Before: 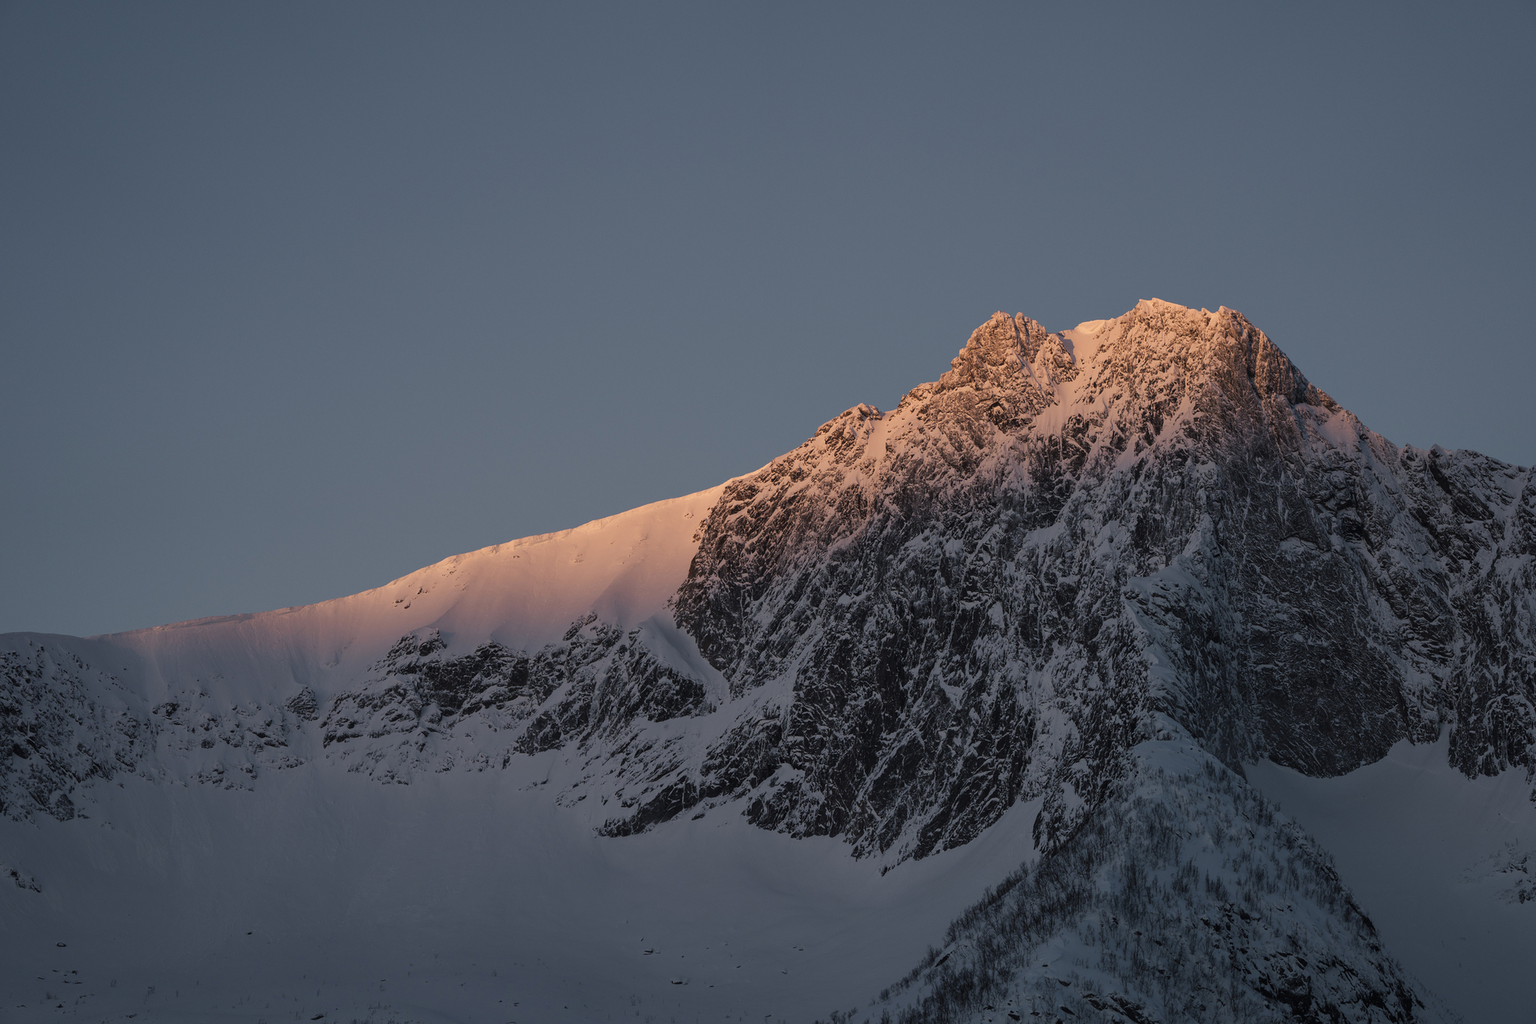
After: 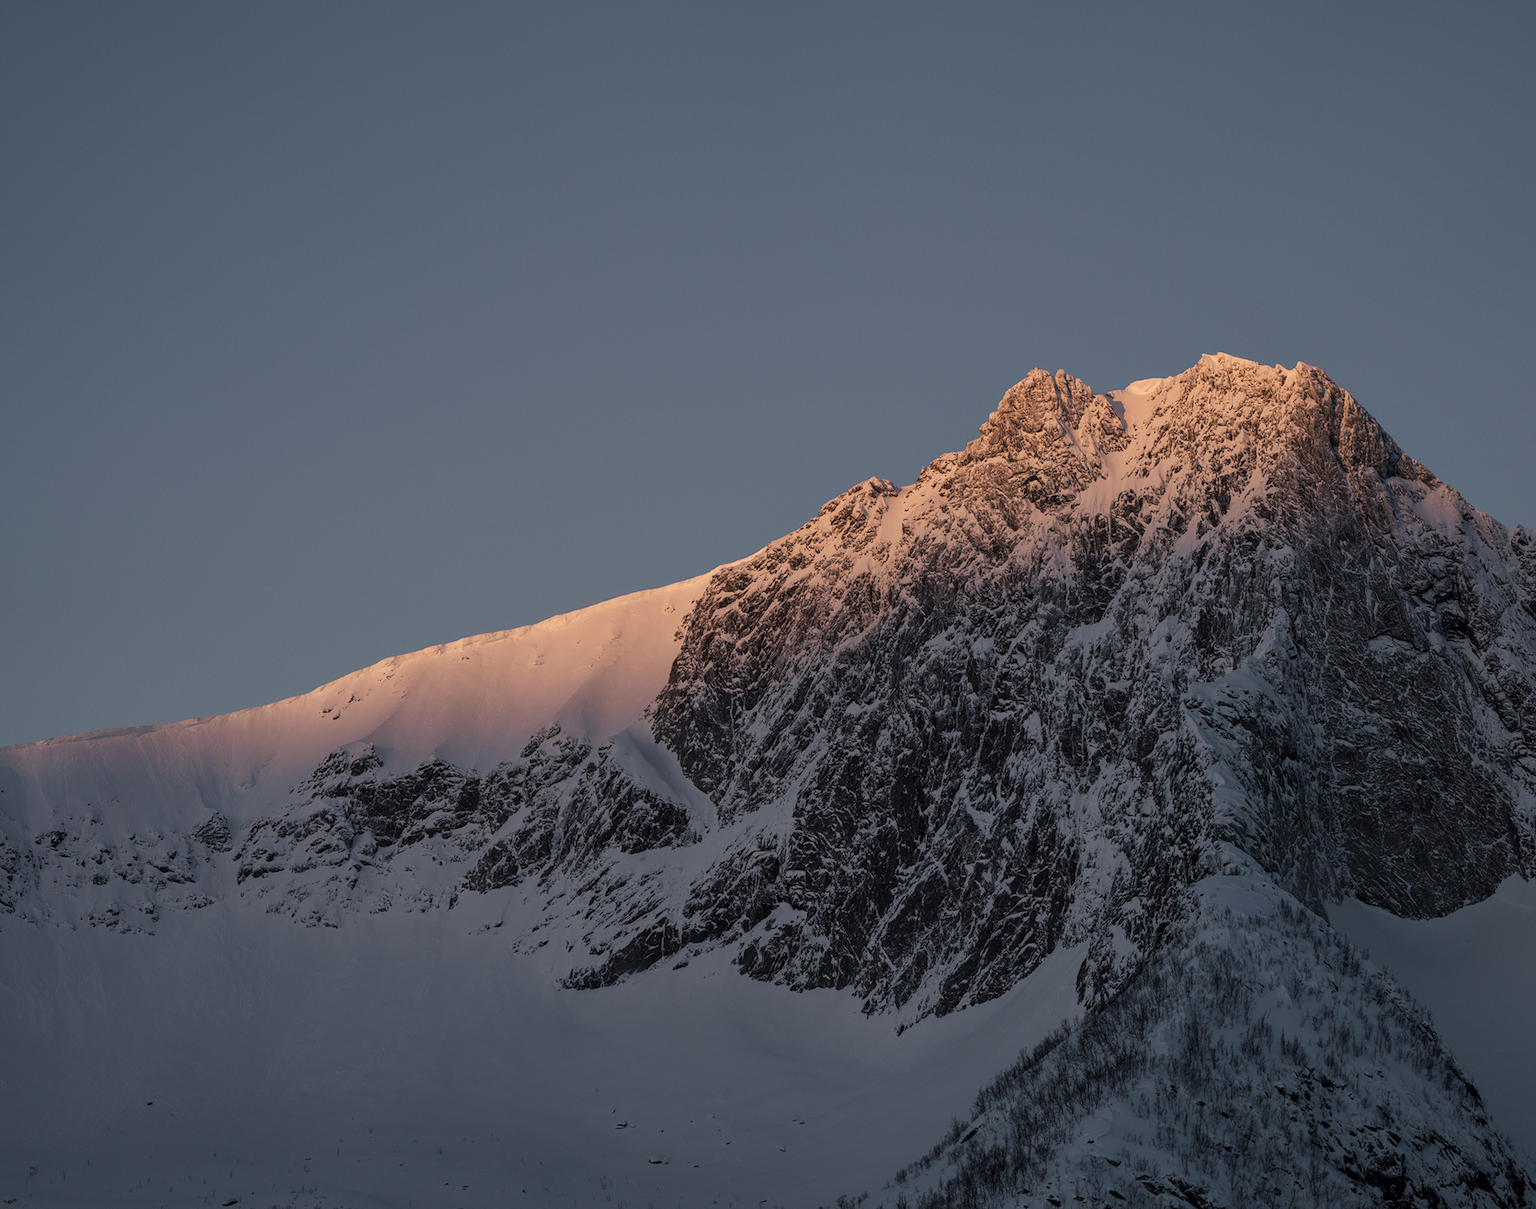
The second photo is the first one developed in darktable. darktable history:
local contrast: detail 114%
crop: left 8.044%, right 7.367%
